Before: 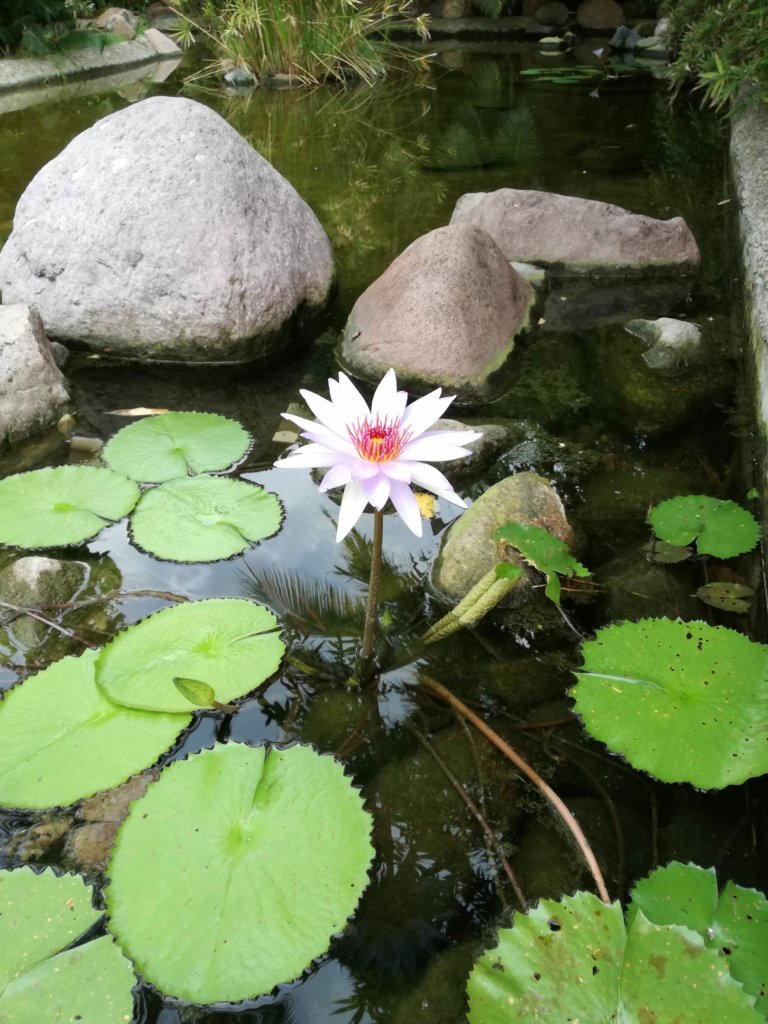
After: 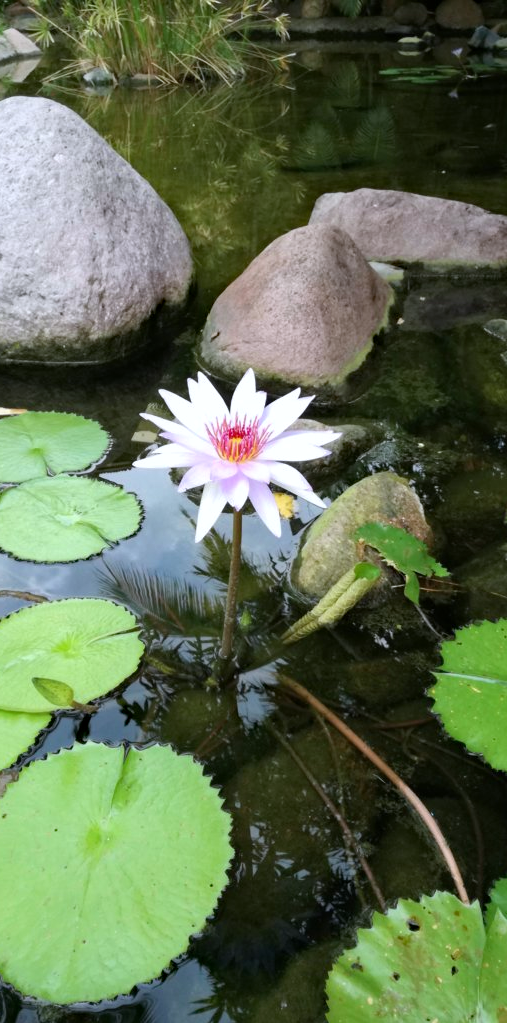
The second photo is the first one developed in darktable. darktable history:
crop and rotate: left 18.442%, right 15.508%
color calibration: illuminant as shot in camera, x 0.358, y 0.373, temperature 4628.91 K
haze removal: compatibility mode true, adaptive false
